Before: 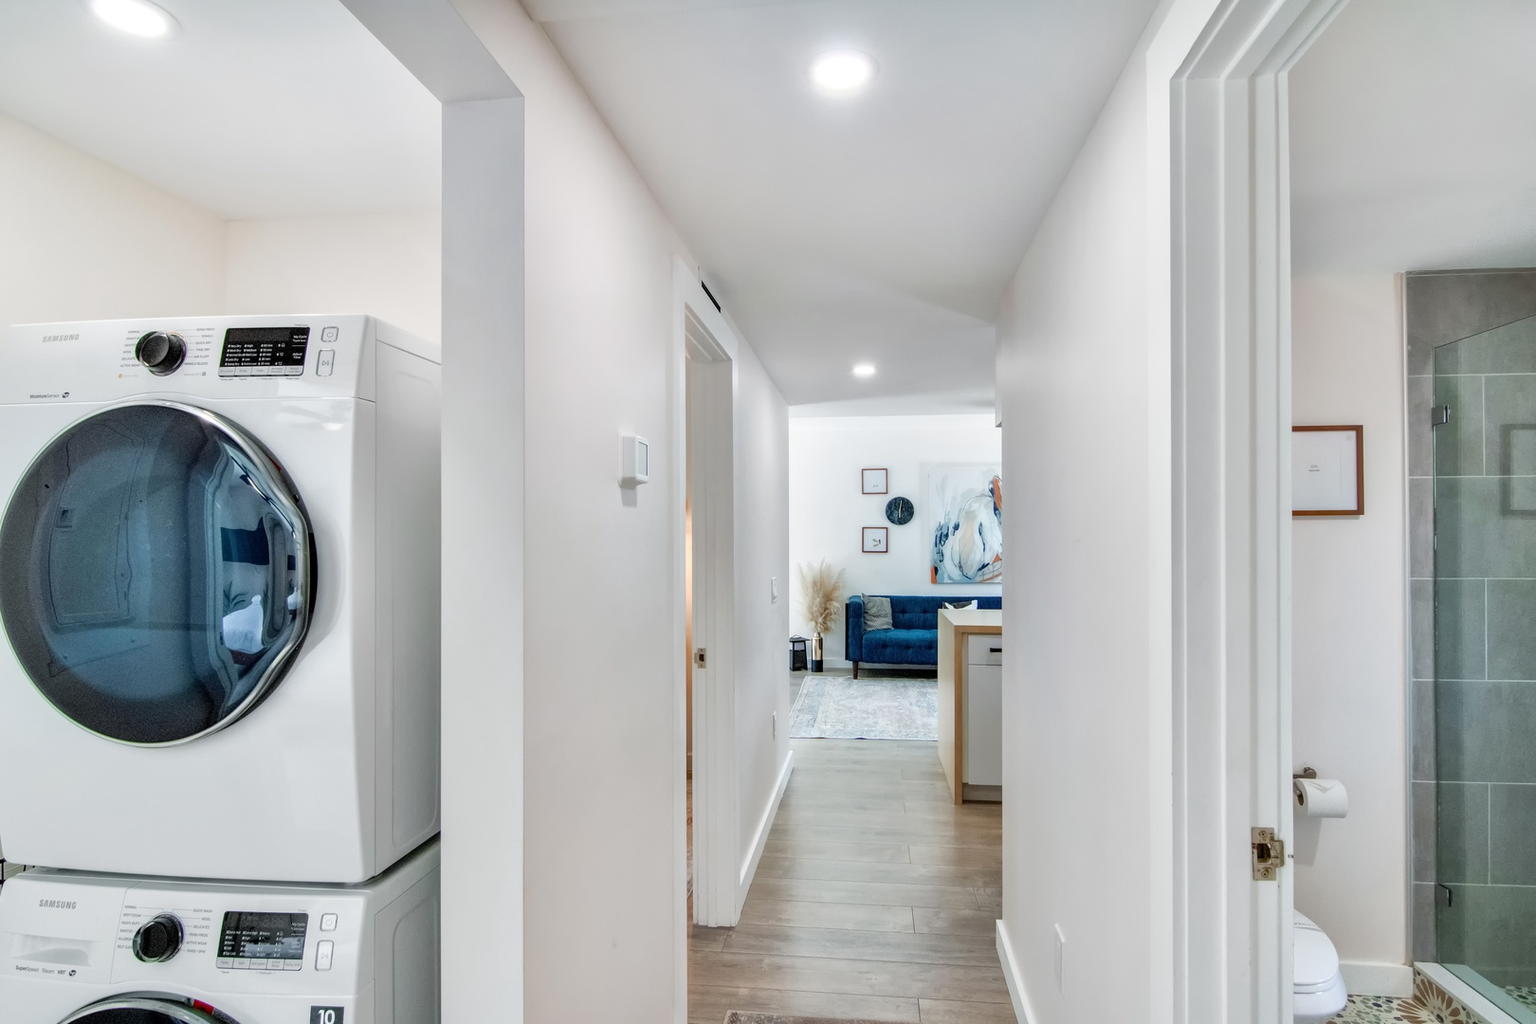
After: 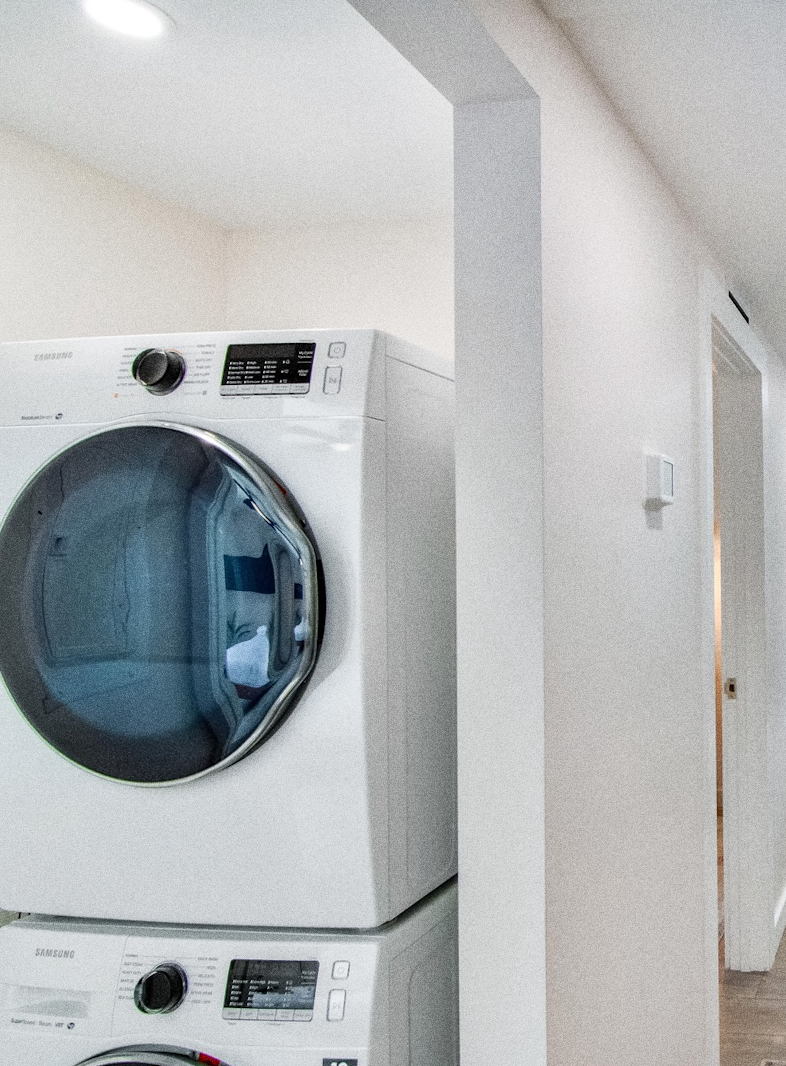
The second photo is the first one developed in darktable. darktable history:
rotate and perspective: rotation -0.45°, automatic cropping original format, crop left 0.008, crop right 0.992, crop top 0.012, crop bottom 0.988
grain: coarseness 0.09 ISO, strength 40%
crop and rotate: left 0%, top 0%, right 50.845%
